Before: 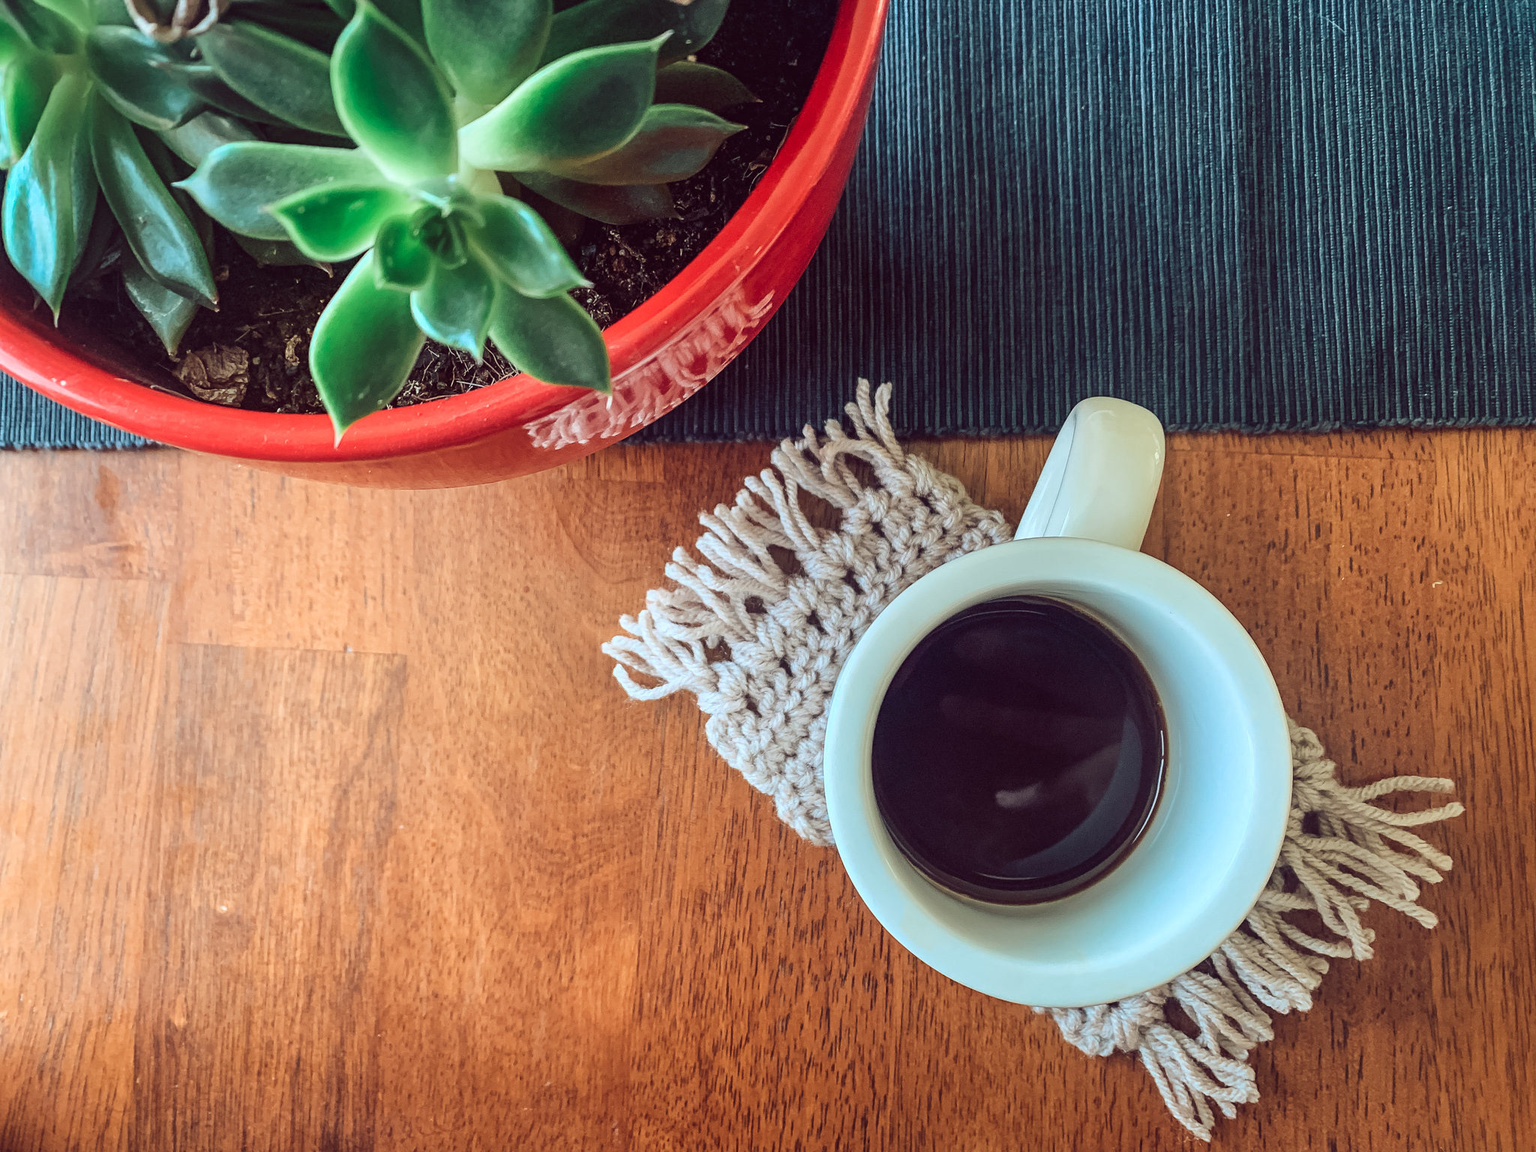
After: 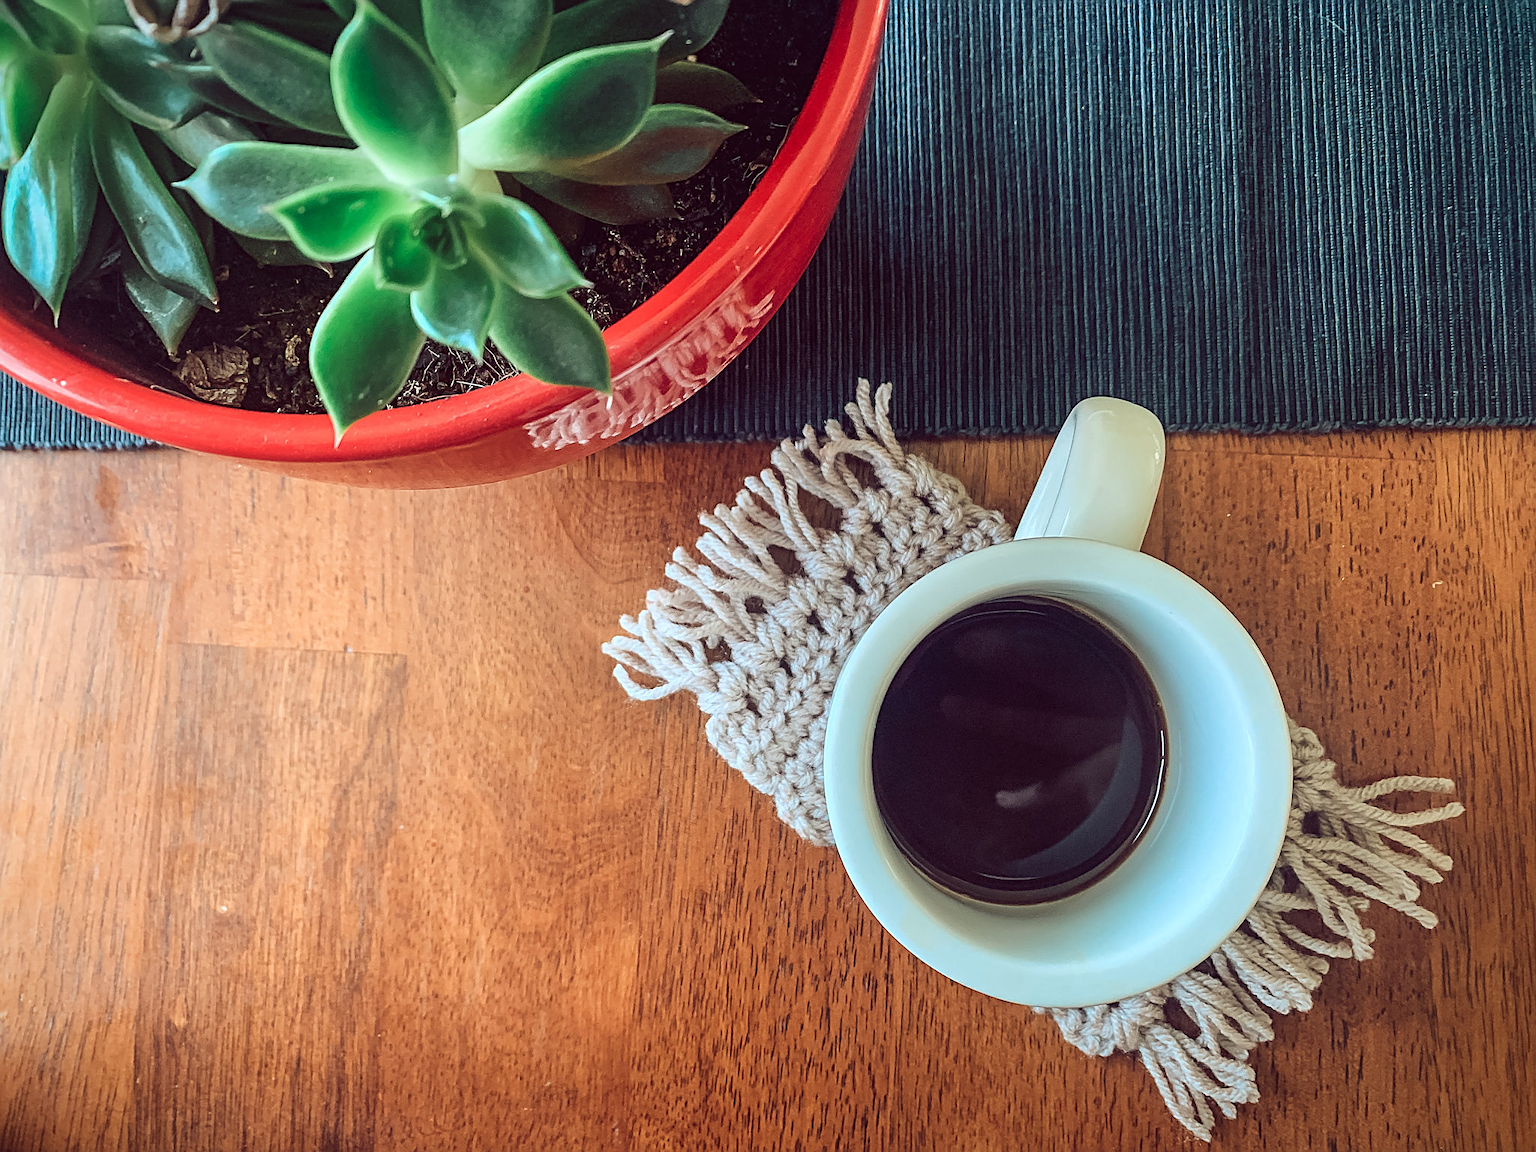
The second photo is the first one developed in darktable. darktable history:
vignetting: fall-off start 97.23%, saturation -0.024, center (-0.033, -0.042), width/height ratio 1.179, unbound false
sharpen: on, module defaults
